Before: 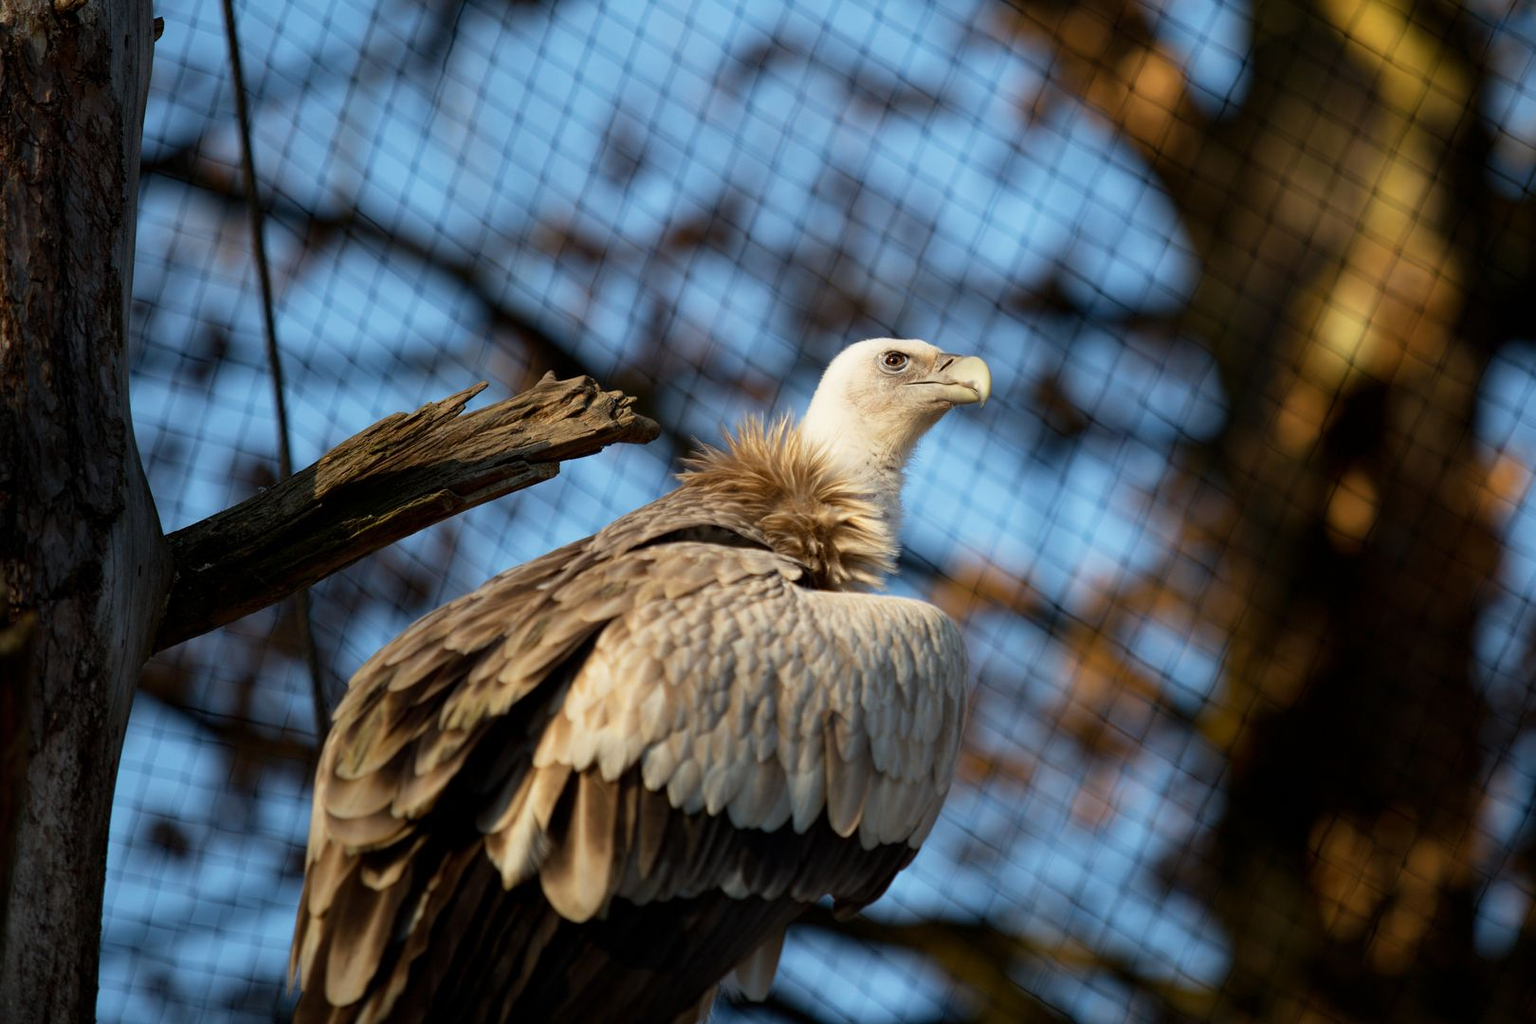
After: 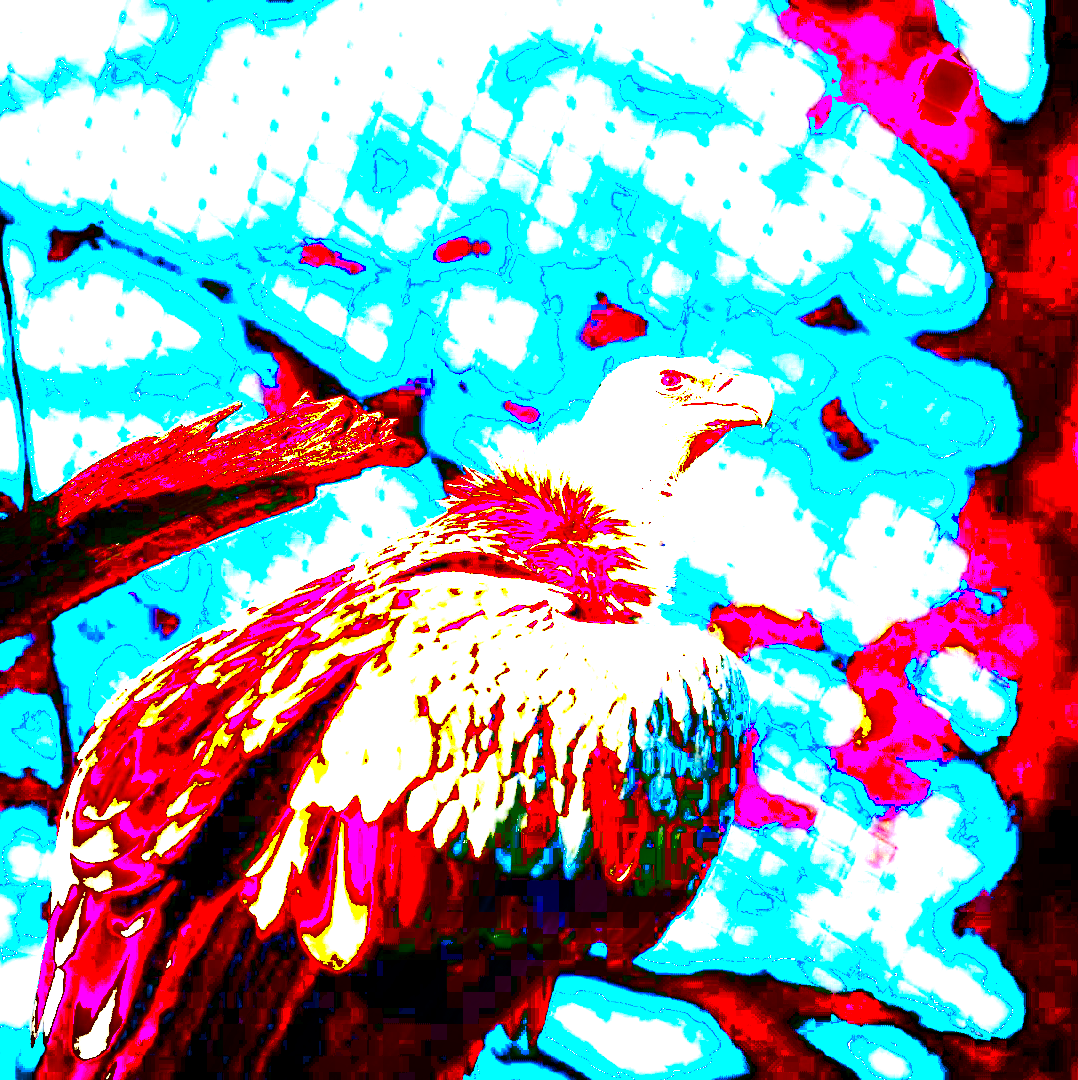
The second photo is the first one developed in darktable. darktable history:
crop: left 16.899%, right 16.556%
color zones: curves: ch0 [(0.004, 0.305) (0.261, 0.623) (0.389, 0.399) (0.708, 0.571) (0.947, 0.34)]; ch1 [(0.025, 0.645) (0.229, 0.584) (0.326, 0.551) (0.484, 0.262) (0.757, 0.643)]
exposure: black level correction 0.1, exposure 3 EV, compensate highlight preservation false
vignetting: on, module defaults
white balance: red 0.986, blue 1.01
contrast brightness saturation: contrast 0.1, brightness 0.03, saturation 0.09
contrast equalizer: y [[0.5 ×6], [0.5 ×6], [0.5, 0.5, 0.501, 0.545, 0.707, 0.863], [0 ×6], [0 ×6]]
